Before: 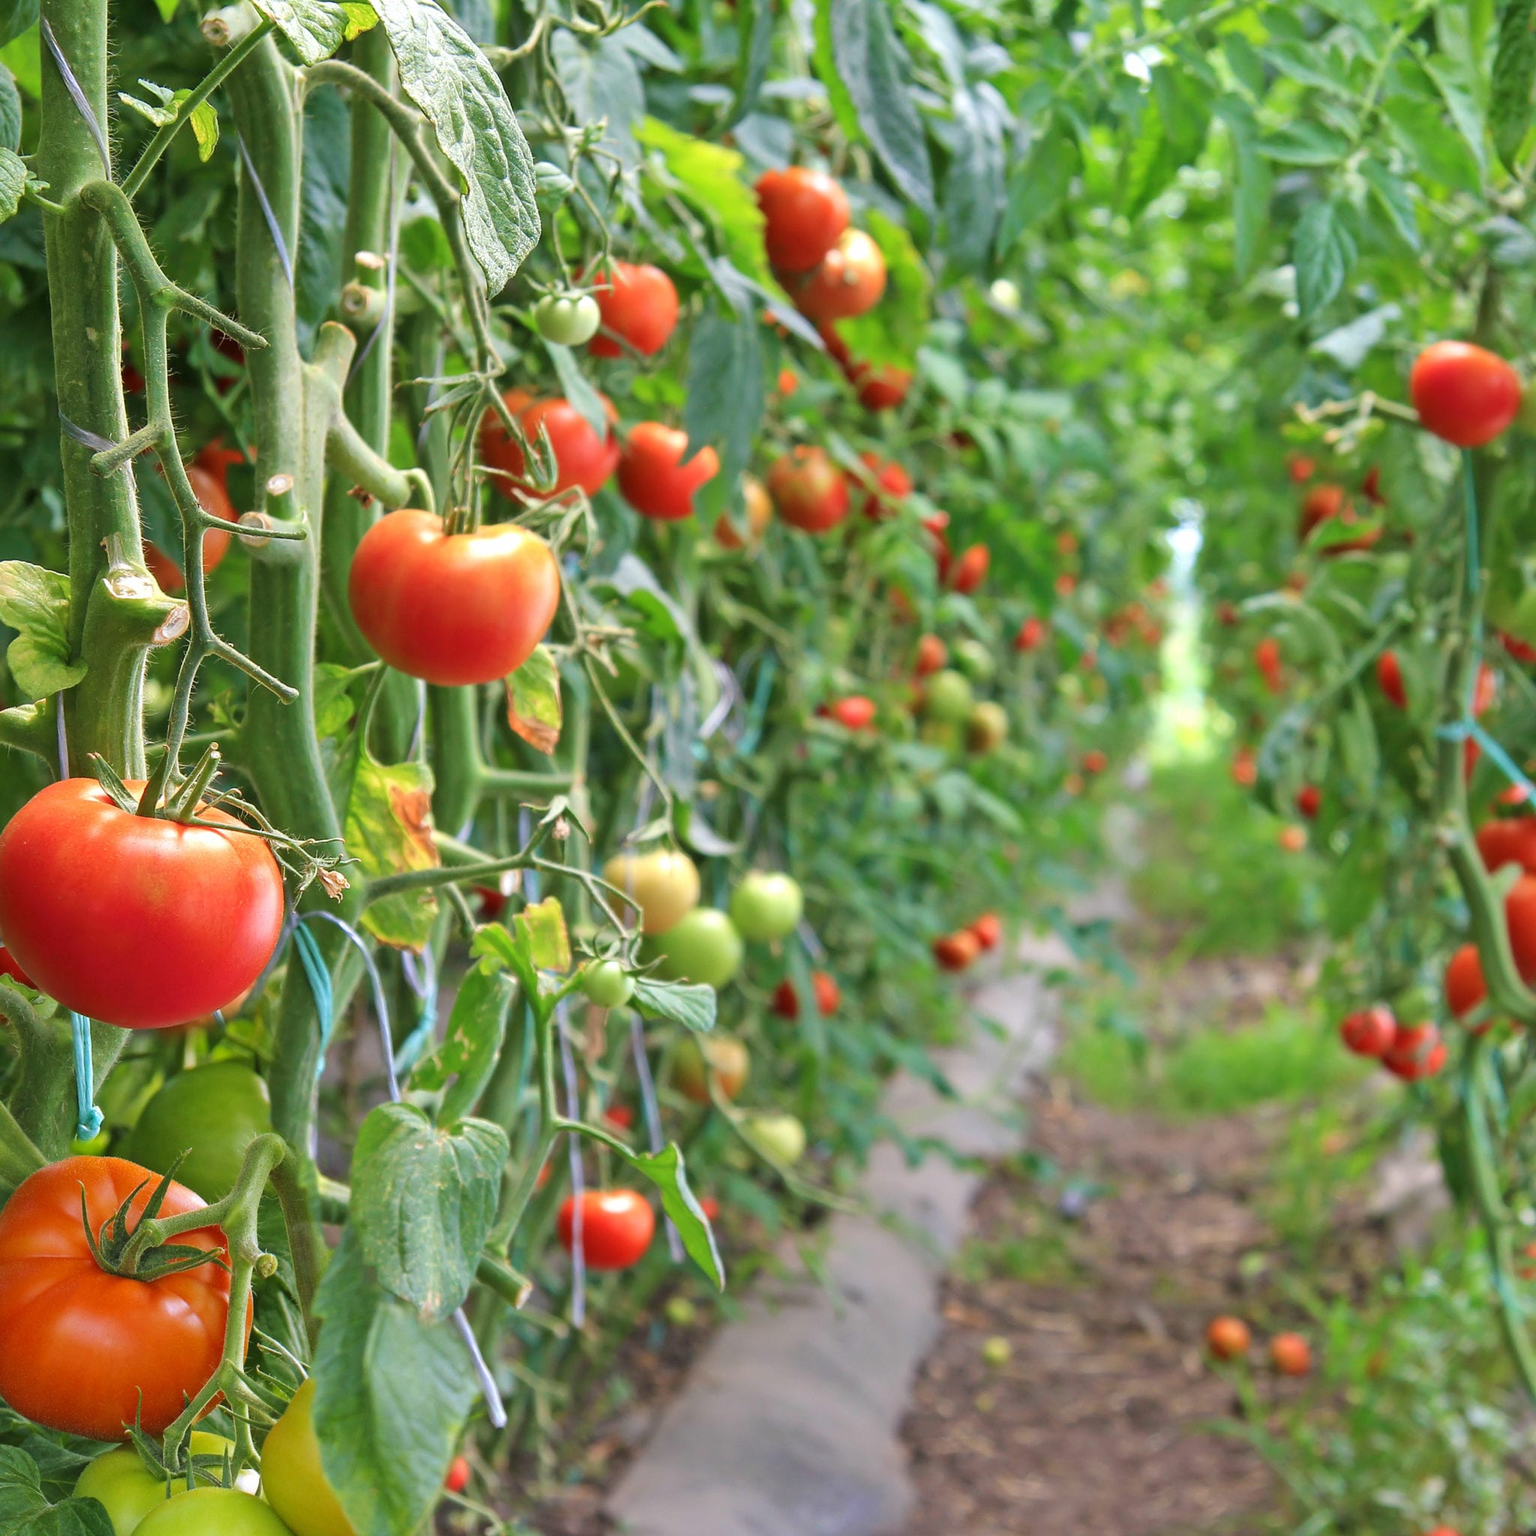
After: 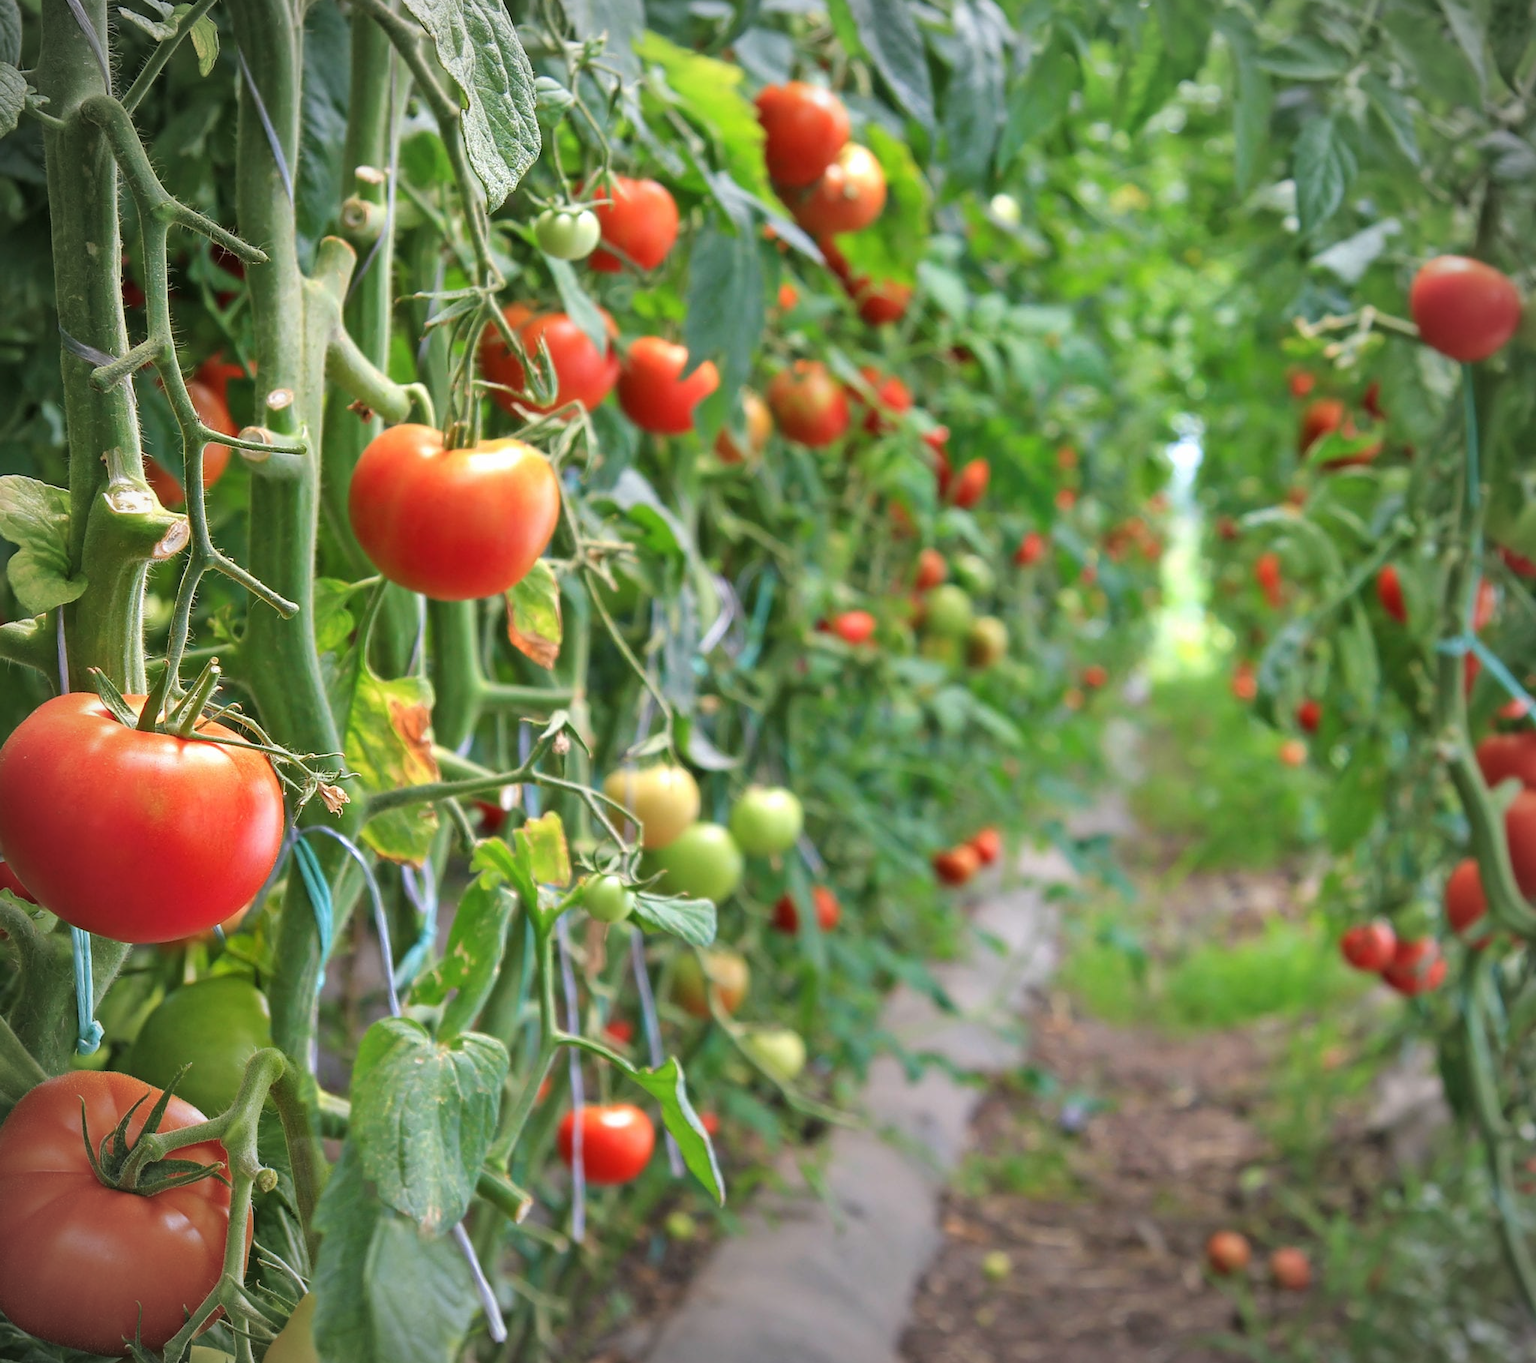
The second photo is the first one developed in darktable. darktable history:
vignetting: width/height ratio 1.094
crop and rotate: top 5.609%, bottom 5.609%
